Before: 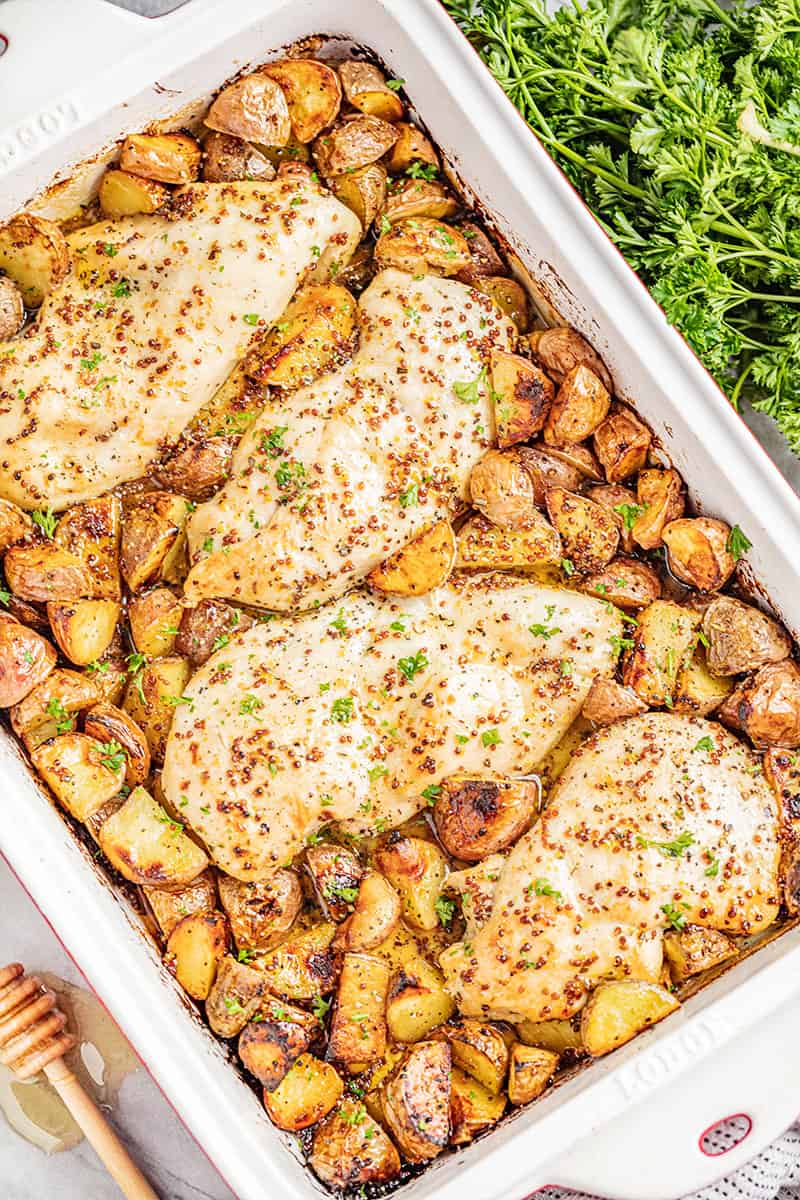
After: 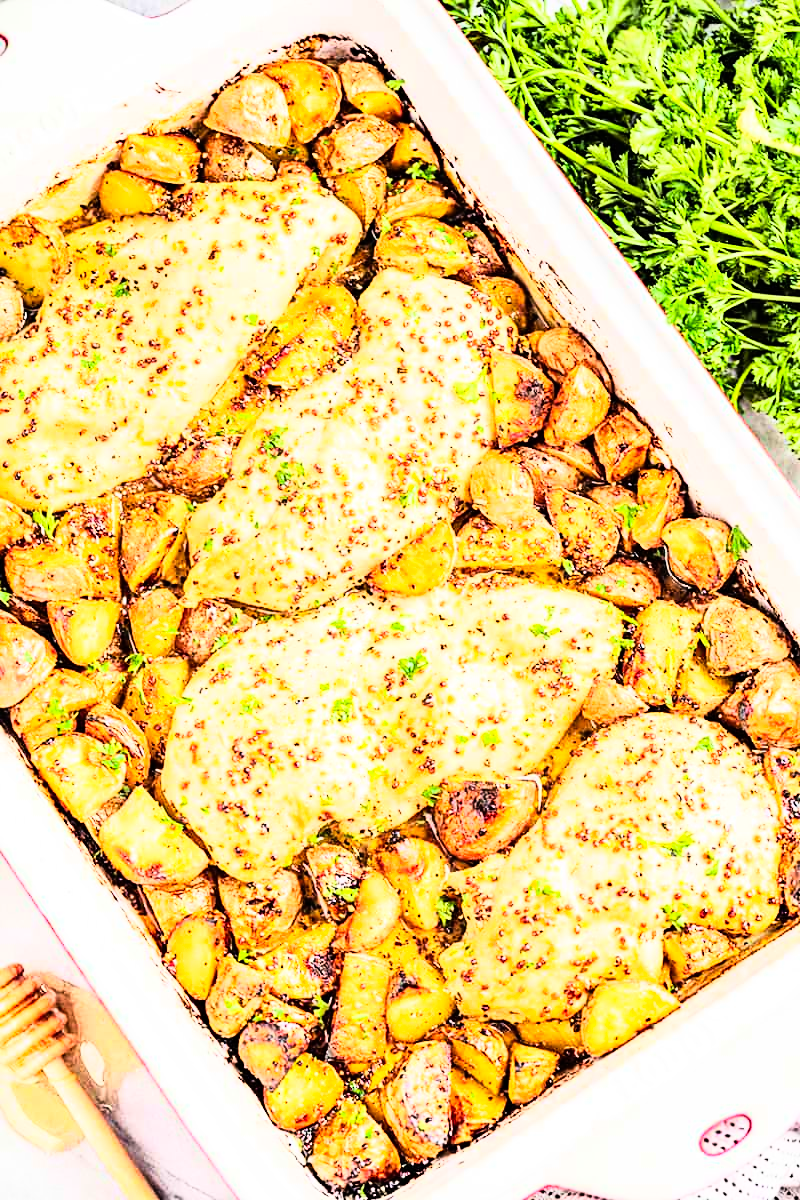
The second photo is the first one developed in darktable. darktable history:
contrast brightness saturation: saturation 0.18
rgb curve: curves: ch0 [(0, 0) (0.21, 0.15) (0.24, 0.21) (0.5, 0.75) (0.75, 0.96) (0.89, 0.99) (1, 1)]; ch1 [(0, 0.02) (0.21, 0.13) (0.25, 0.2) (0.5, 0.67) (0.75, 0.9) (0.89, 0.97) (1, 1)]; ch2 [(0, 0.02) (0.21, 0.13) (0.25, 0.2) (0.5, 0.67) (0.75, 0.9) (0.89, 0.97) (1, 1)], compensate middle gray true
